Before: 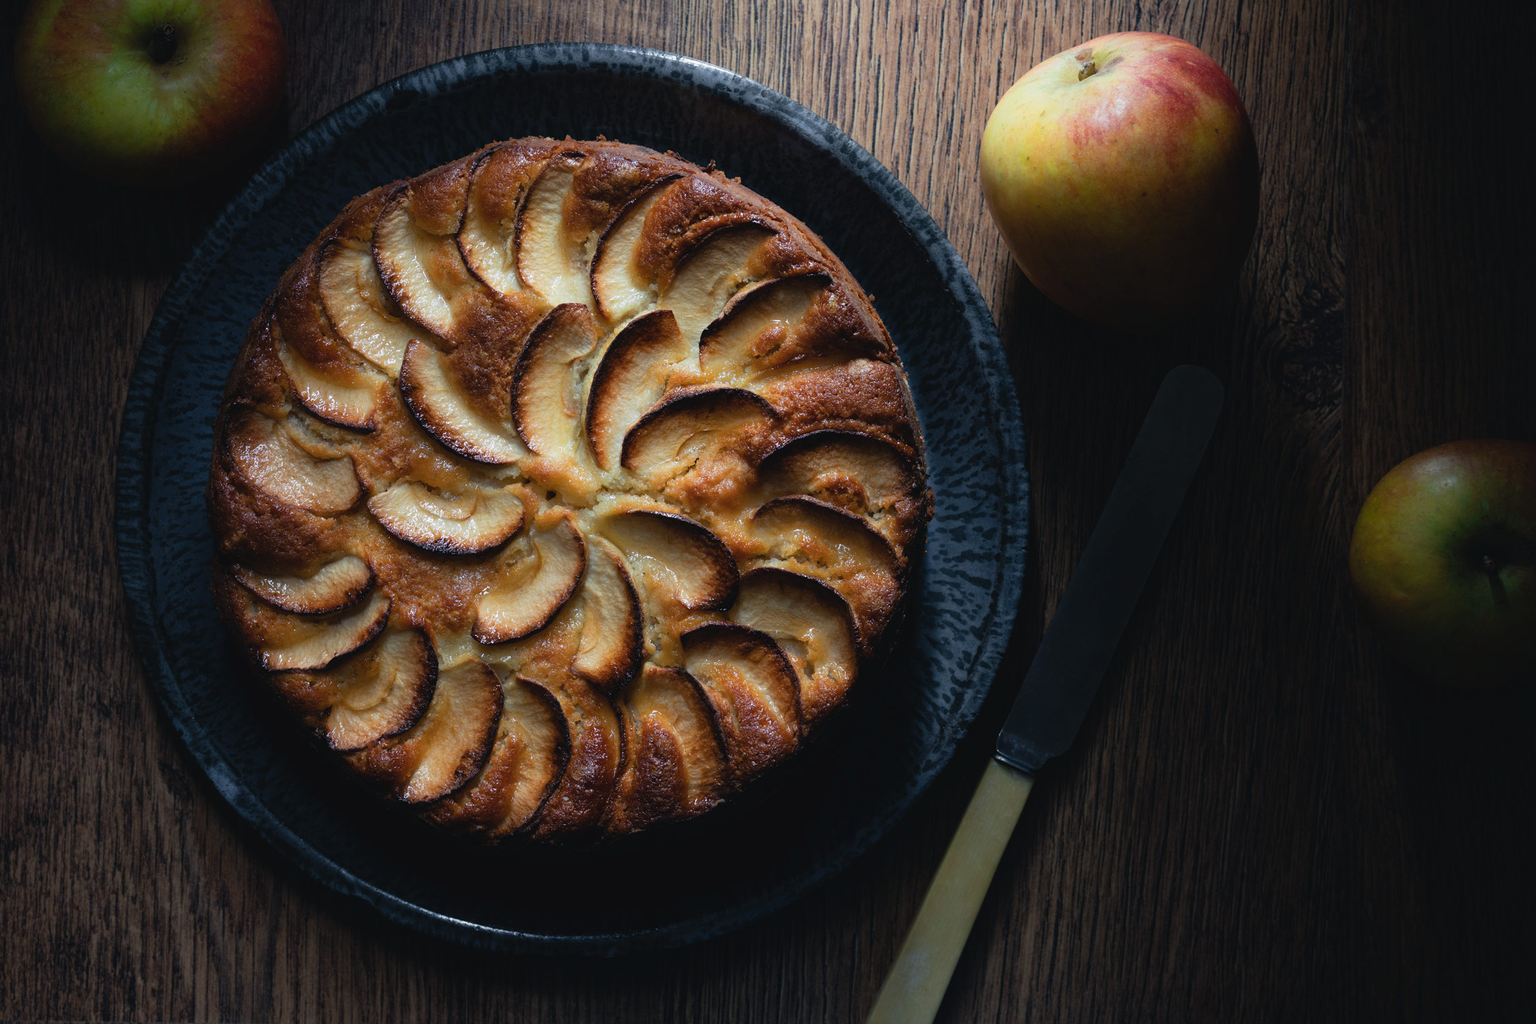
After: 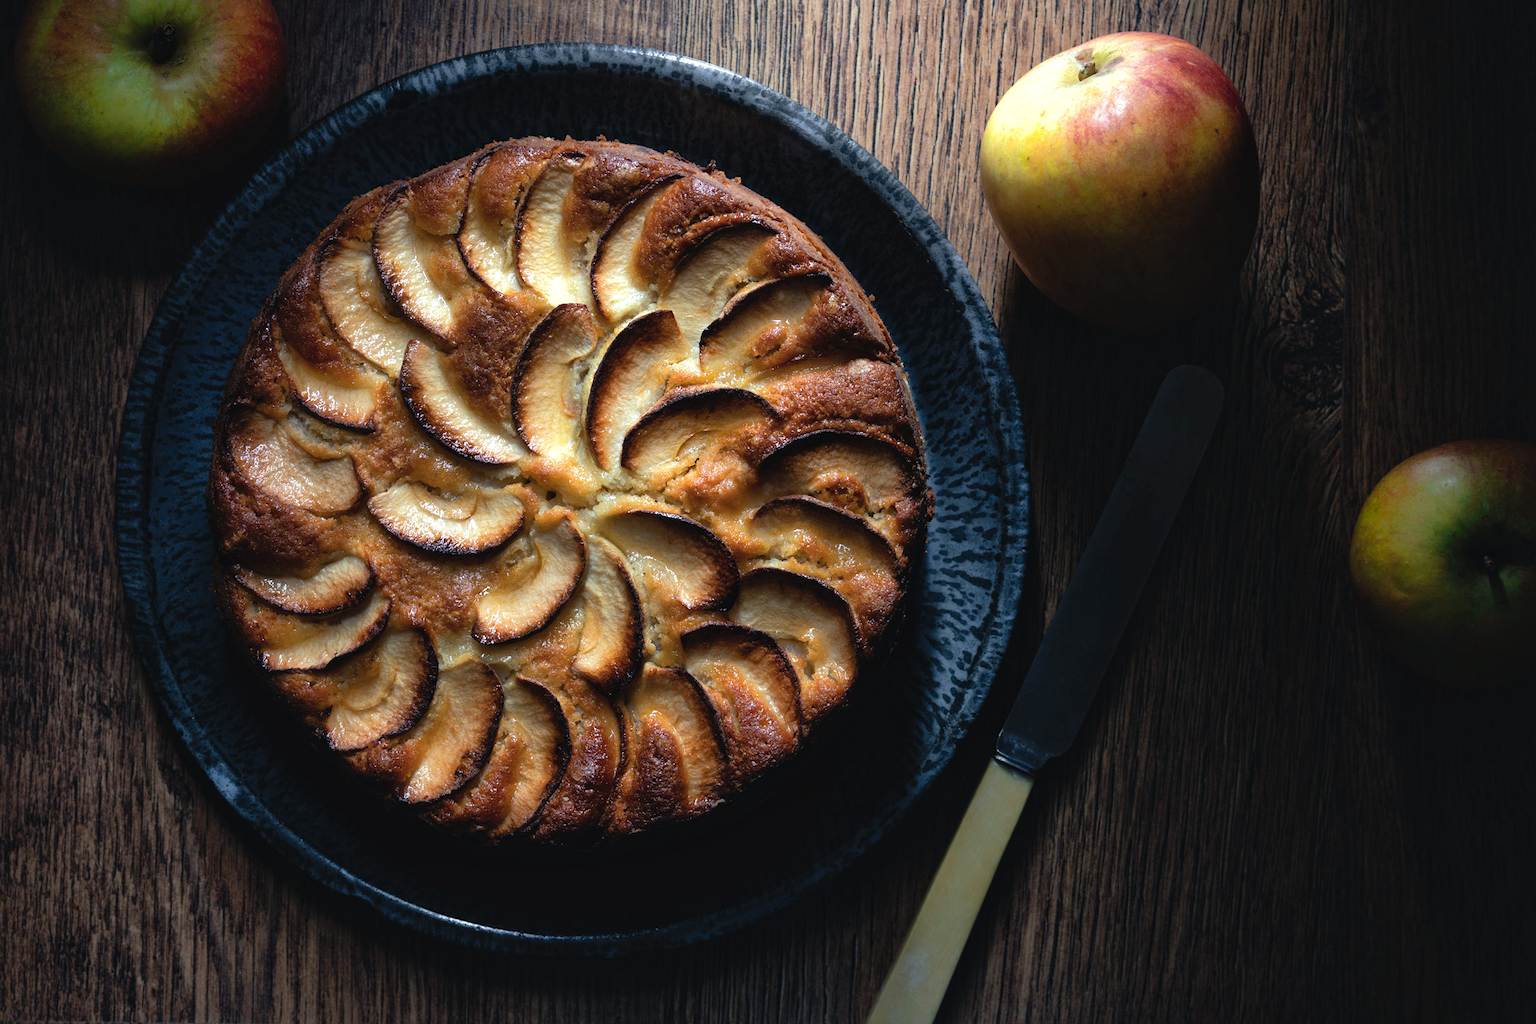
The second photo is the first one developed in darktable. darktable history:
tone equalizer: -8 EV -0.75 EV, -7 EV -0.7 EV, -6 EV -0.6 EV, -5 EV -0.4 EV, -3 EV 0.4 EV, -2 EV 0.6 EV, -1 EV 0.7 EV, +0 EV 0.75 EV, edges refinement/feathering 500, mask exposure compensation -1.57 EV, preserve details no
local contrast: mode bilateral grid, contrast 10, coarseness 25, detail 115%, midtone range 0.2
shadows and highlights: on, module defaults
